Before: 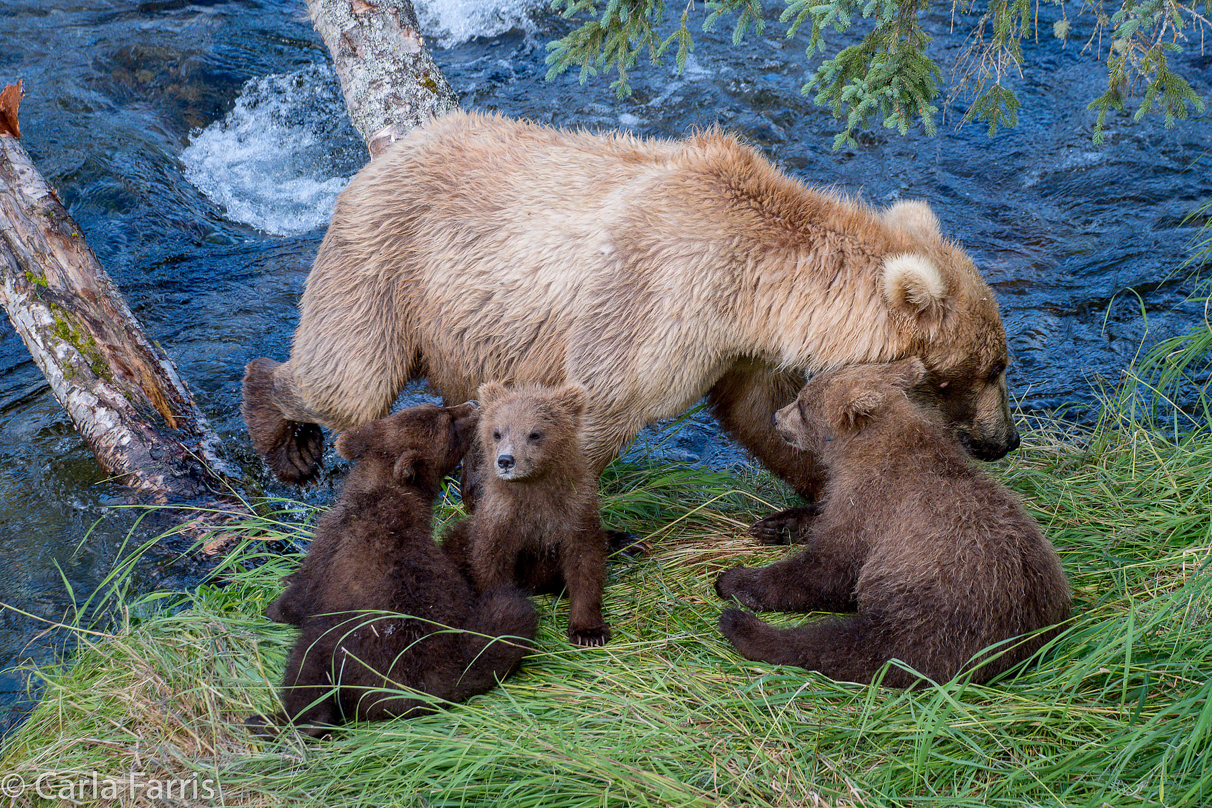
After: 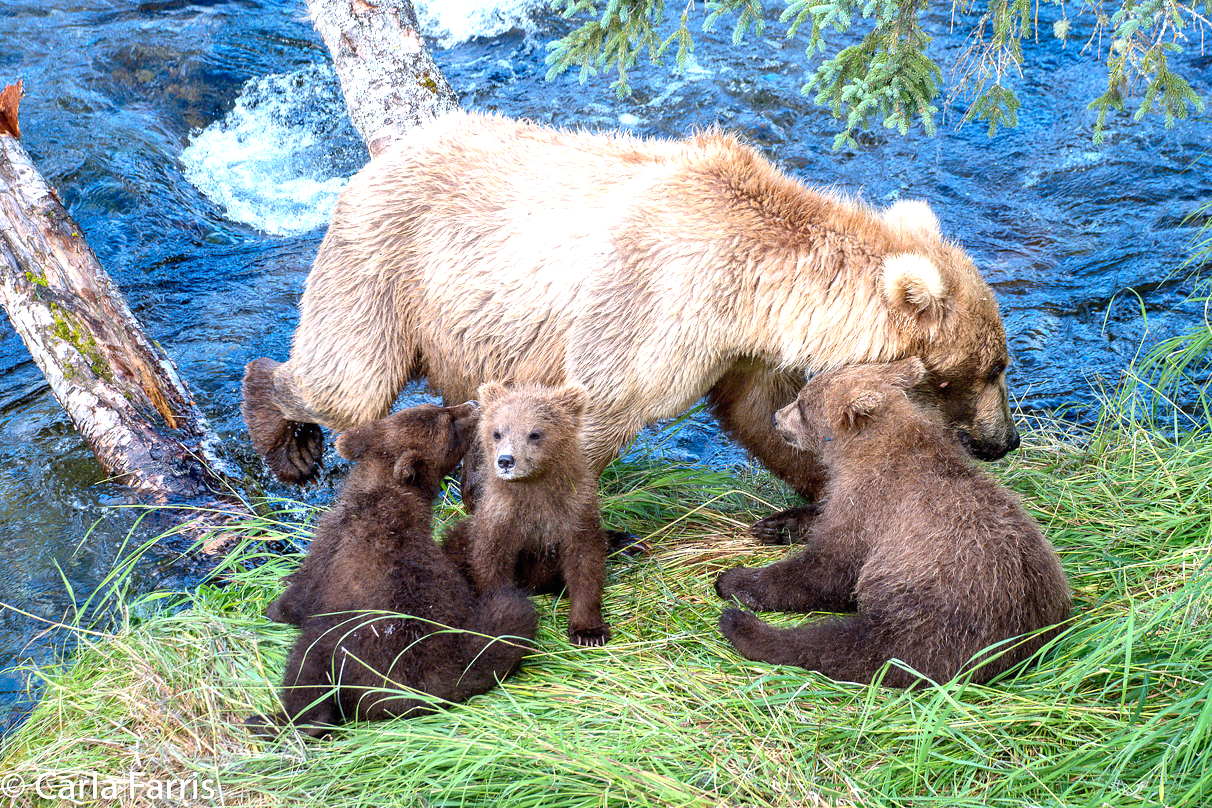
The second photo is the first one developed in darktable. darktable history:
color zones: curves: ch0 [(0.068, 0.464) (0.25, 0.5) (0.48, 0.508) (0.75, 0.536) (0.886, 0.476) (0.967, 0.456)]; ch1 [(0.066, 0.456) (0.25, 0.5) (0.616, 0.508) (0.746, 0.56) (0.934, 0.444)]
exposure: black level correction 0, exposure 1.106 EV, compensate exposure bias true, compensate highlight preservation false
